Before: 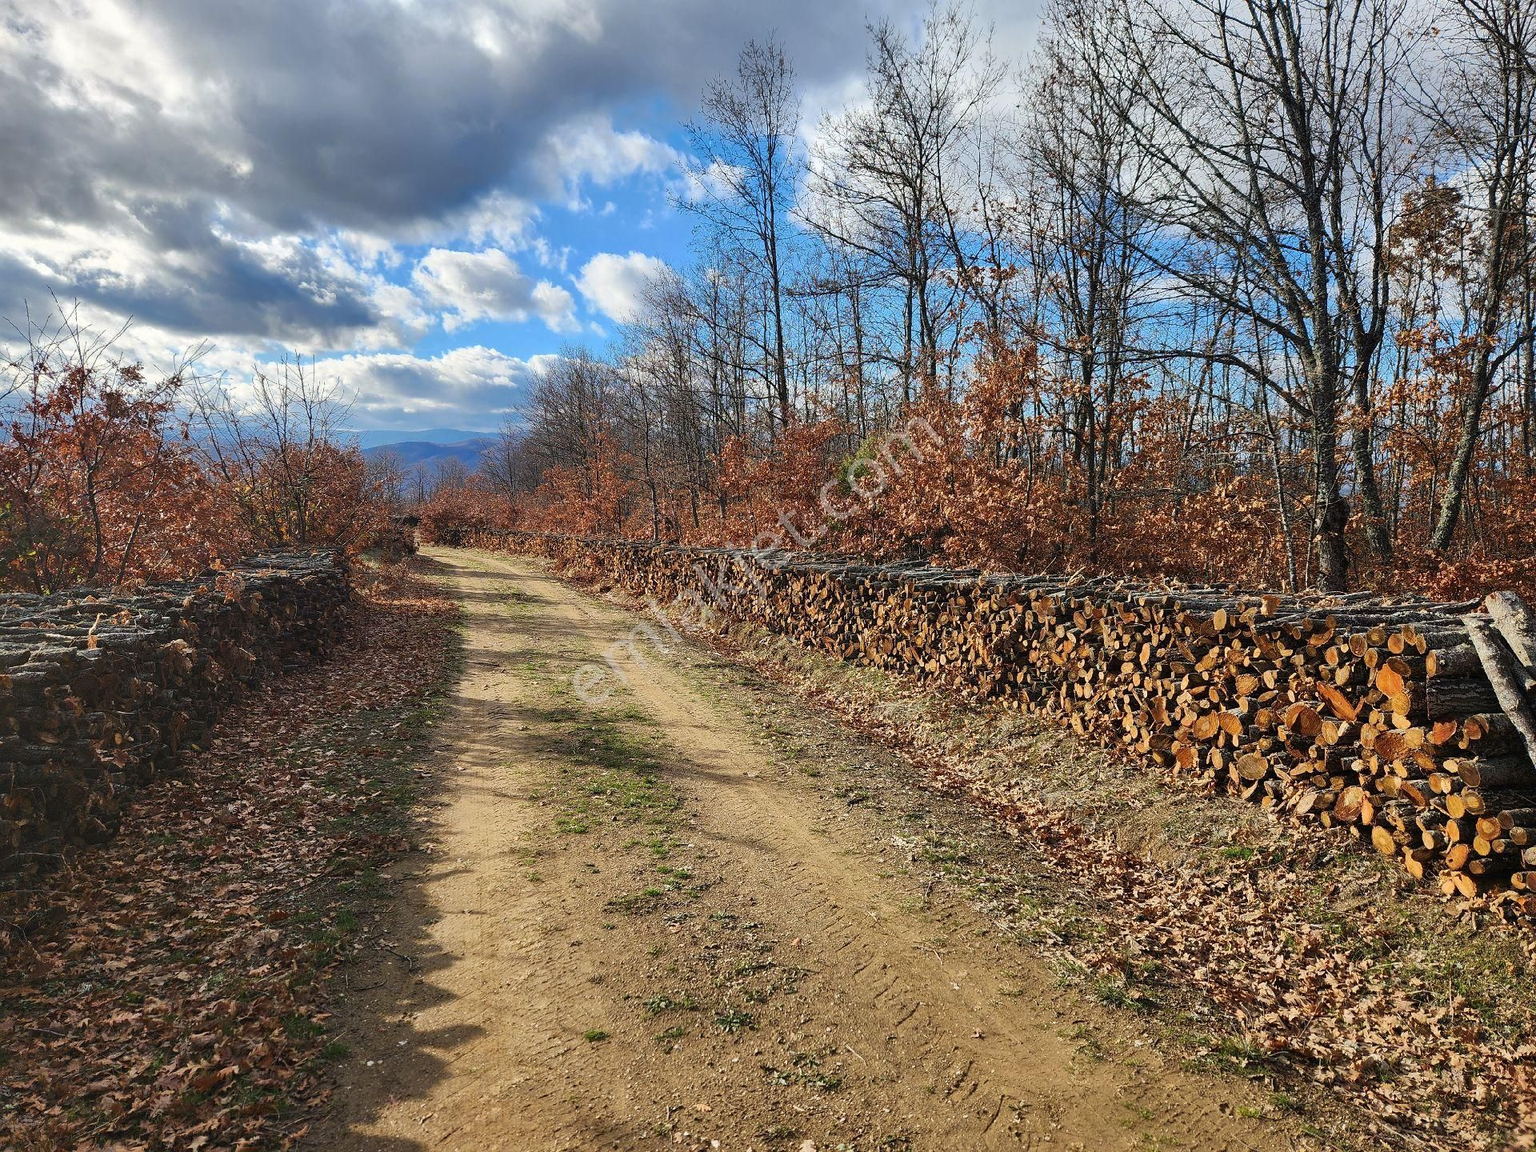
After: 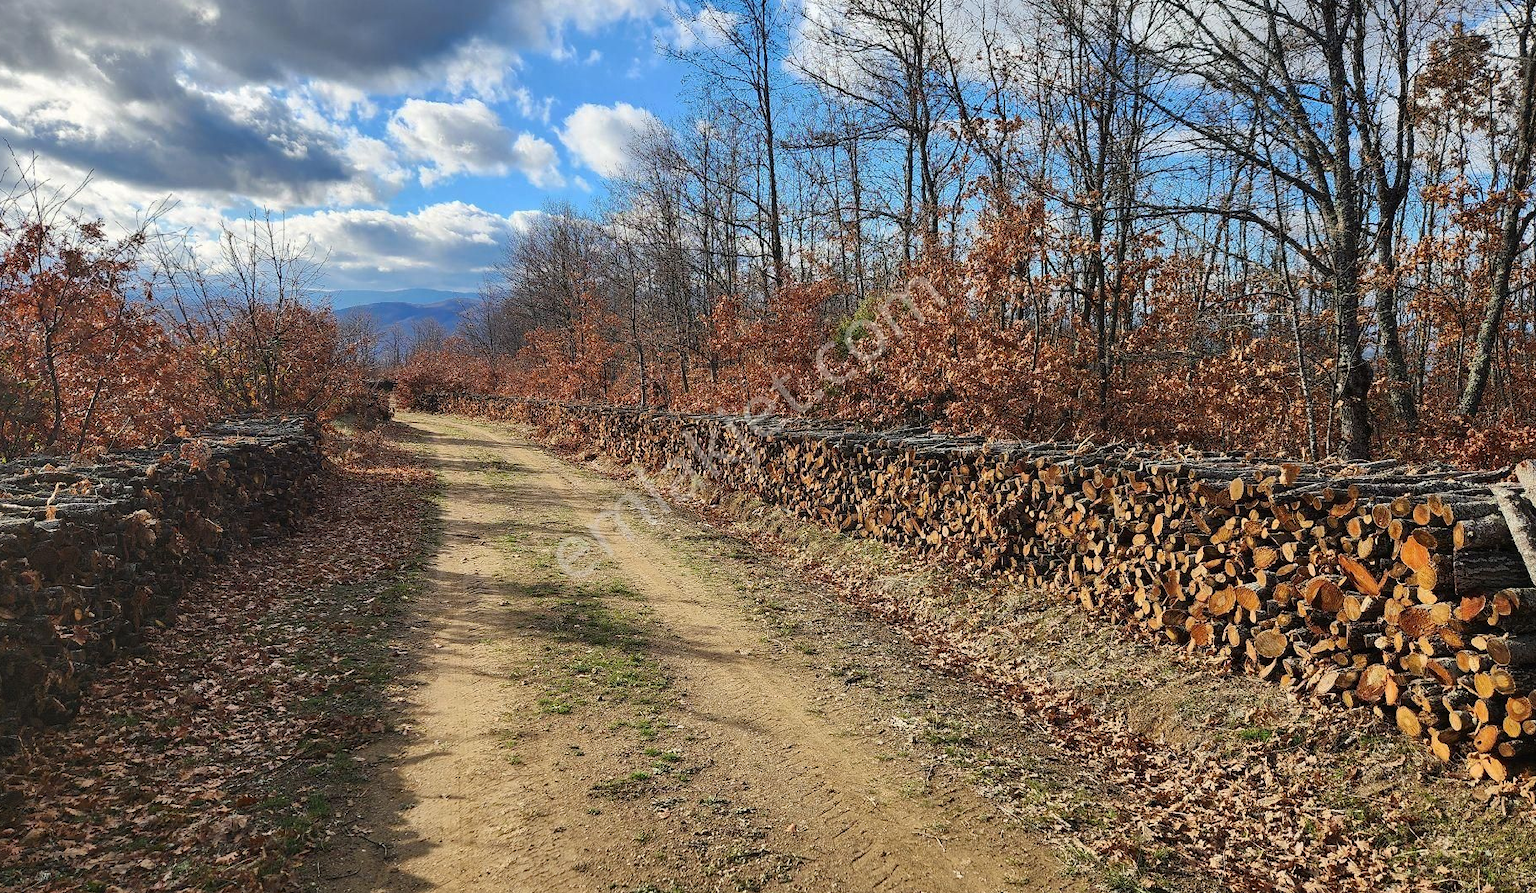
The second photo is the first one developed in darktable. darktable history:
crop and rotate: left 2.89%, top 13.418%, right 1.961%, bottom 12.79%
